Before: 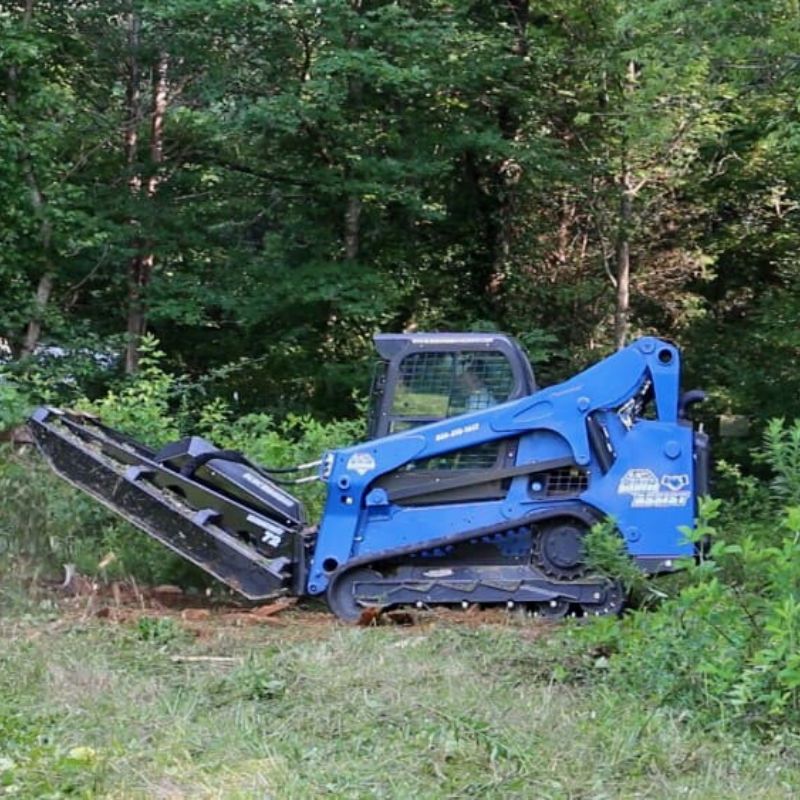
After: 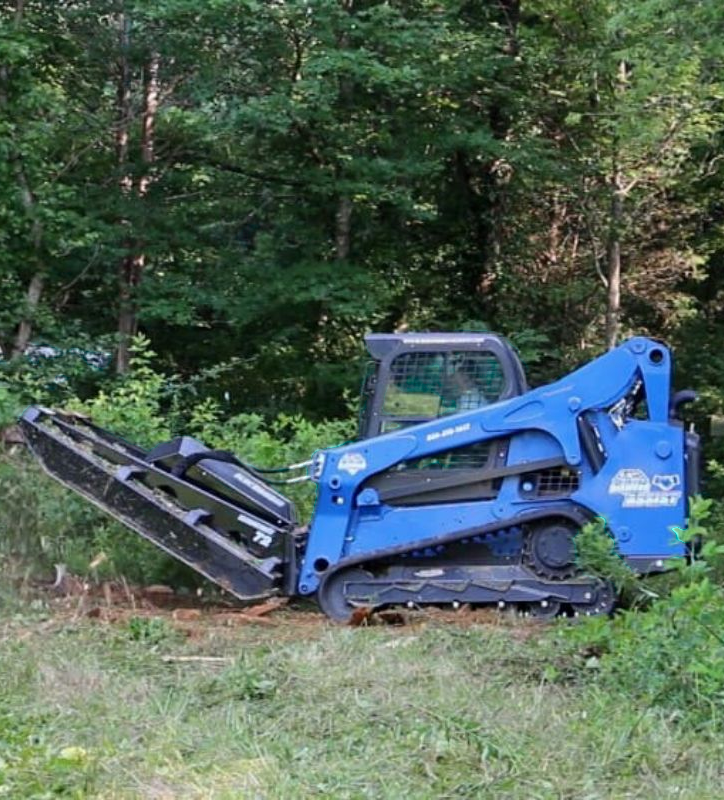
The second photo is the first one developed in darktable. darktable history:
color zones: curves: ch0 [(0.25, 0.5) (0.423, 0.5) (0.443, 0.5) (0.521, 0.756) (0.568, 0.5) (0.576, 0.5) (0.75, 0.5)]; ch1 [(0.25, 0.5) (0.423, 0.5) (0.443, 0.5) (0.539, 0.873) (0.624, 0.565) (0.631, 0.5) (0.75, 0.5)]
crop and rotate: left 1.191%, right 8.3%
tone equalizer: on, module defaults
